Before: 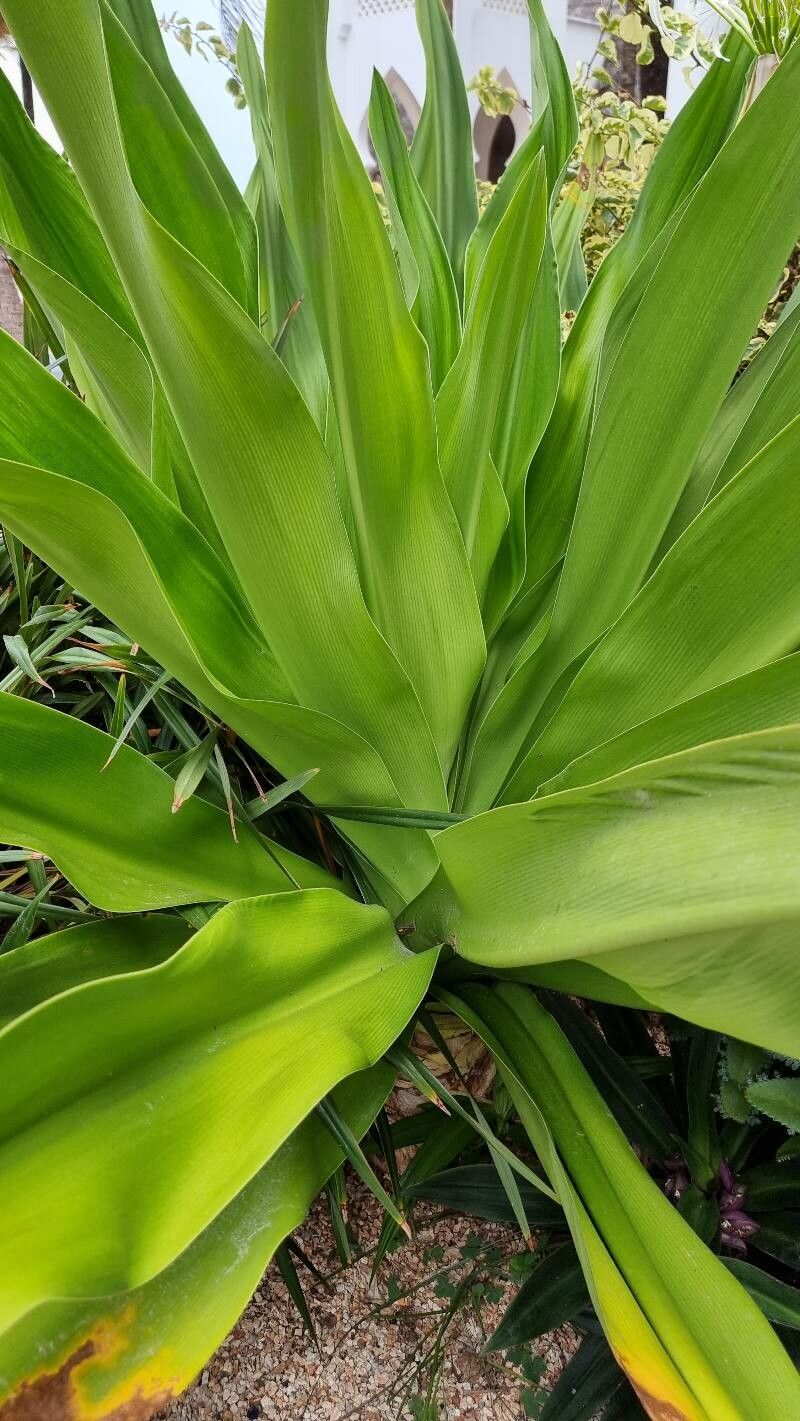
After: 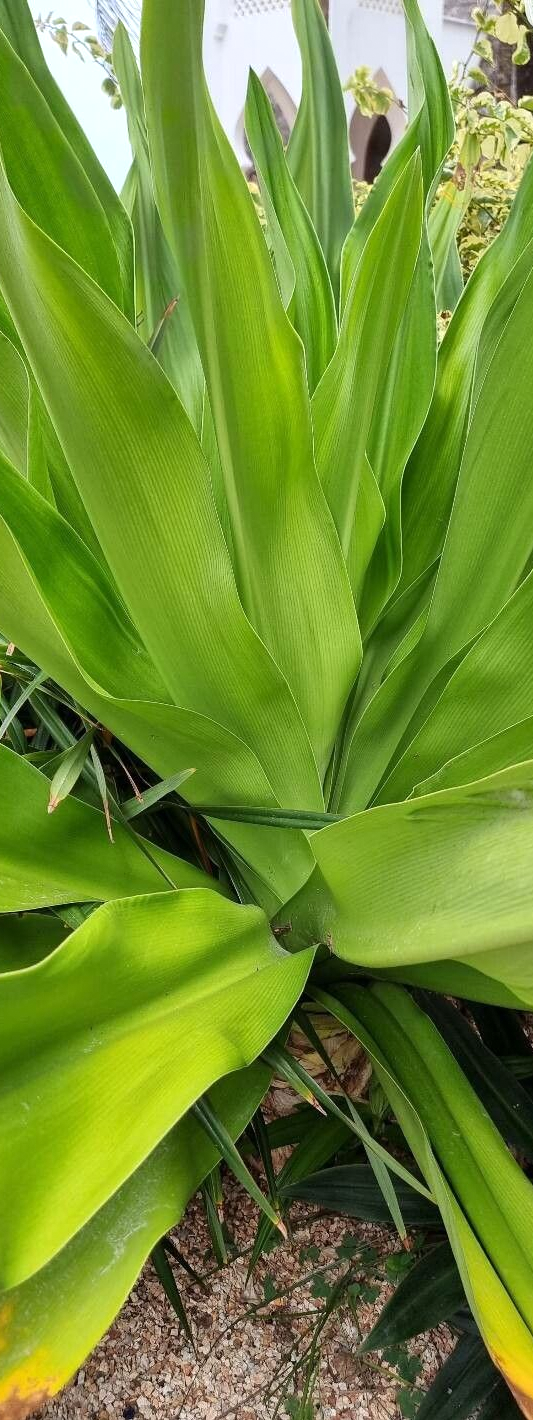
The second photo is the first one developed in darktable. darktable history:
grain: coarseness 0.81 ISO, strength 1.34%, mid-tones bias 0%
crop and rotate: left 15.546%, right 17.787%
exposure: exposure 0.207 EV, compensate highlight preservation false
